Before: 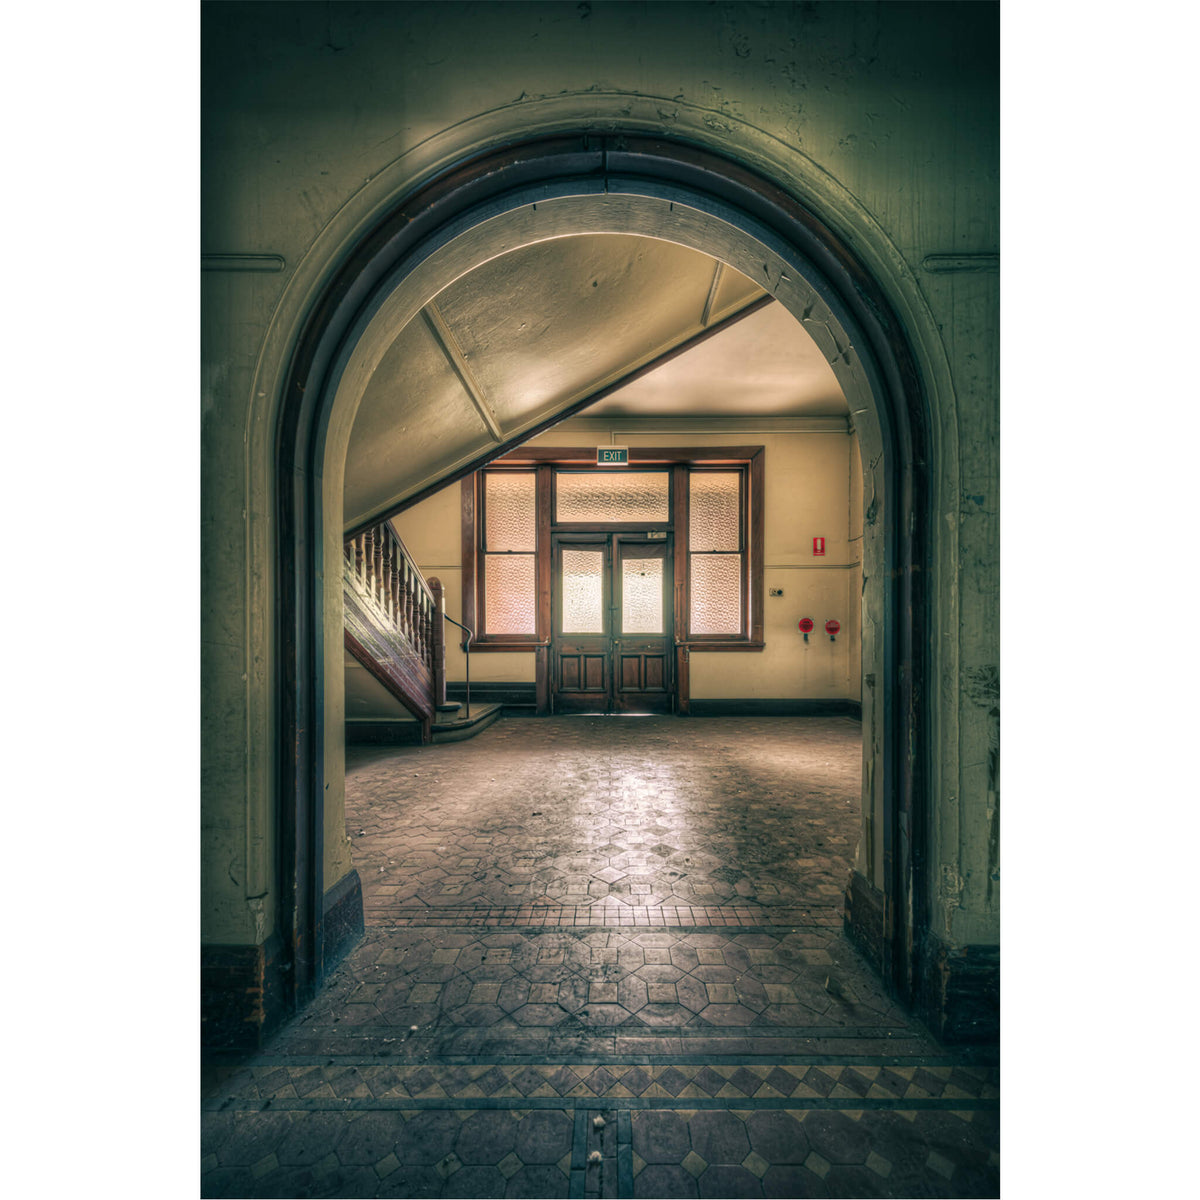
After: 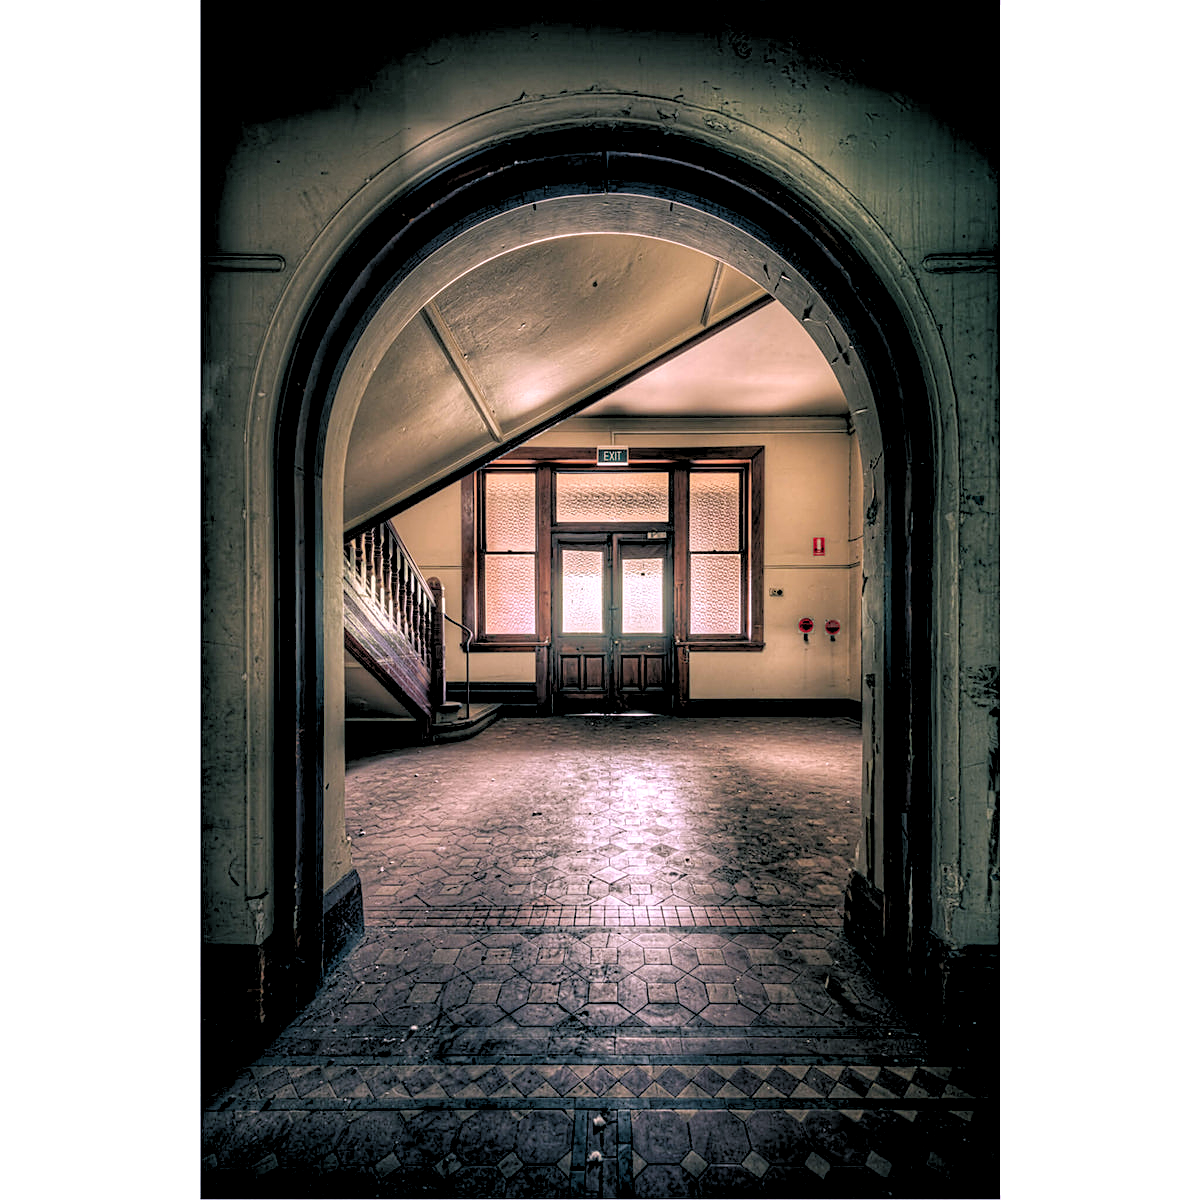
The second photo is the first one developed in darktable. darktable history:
rgb levels: levels [[0.029, 0.461, 0.922], [0, 0.5, 1], [0, 0.5, 1]]
white balance: red 1.066, blue 1.119
sharpen: on, module defaults
